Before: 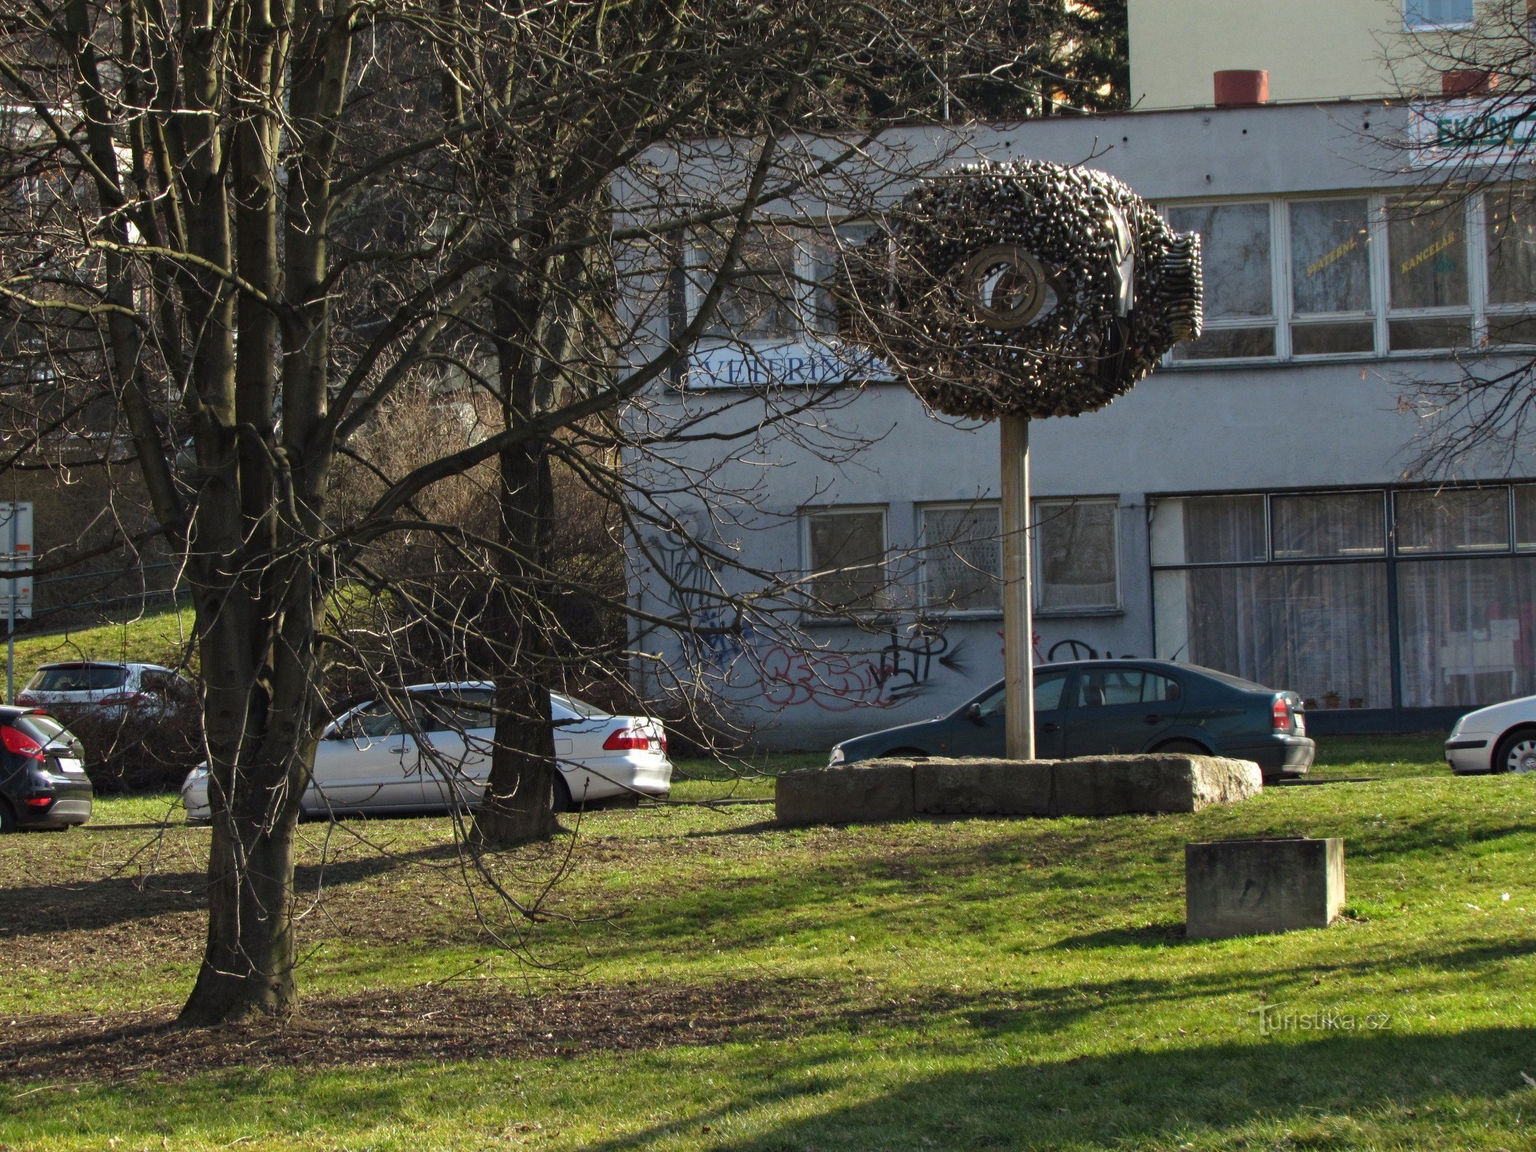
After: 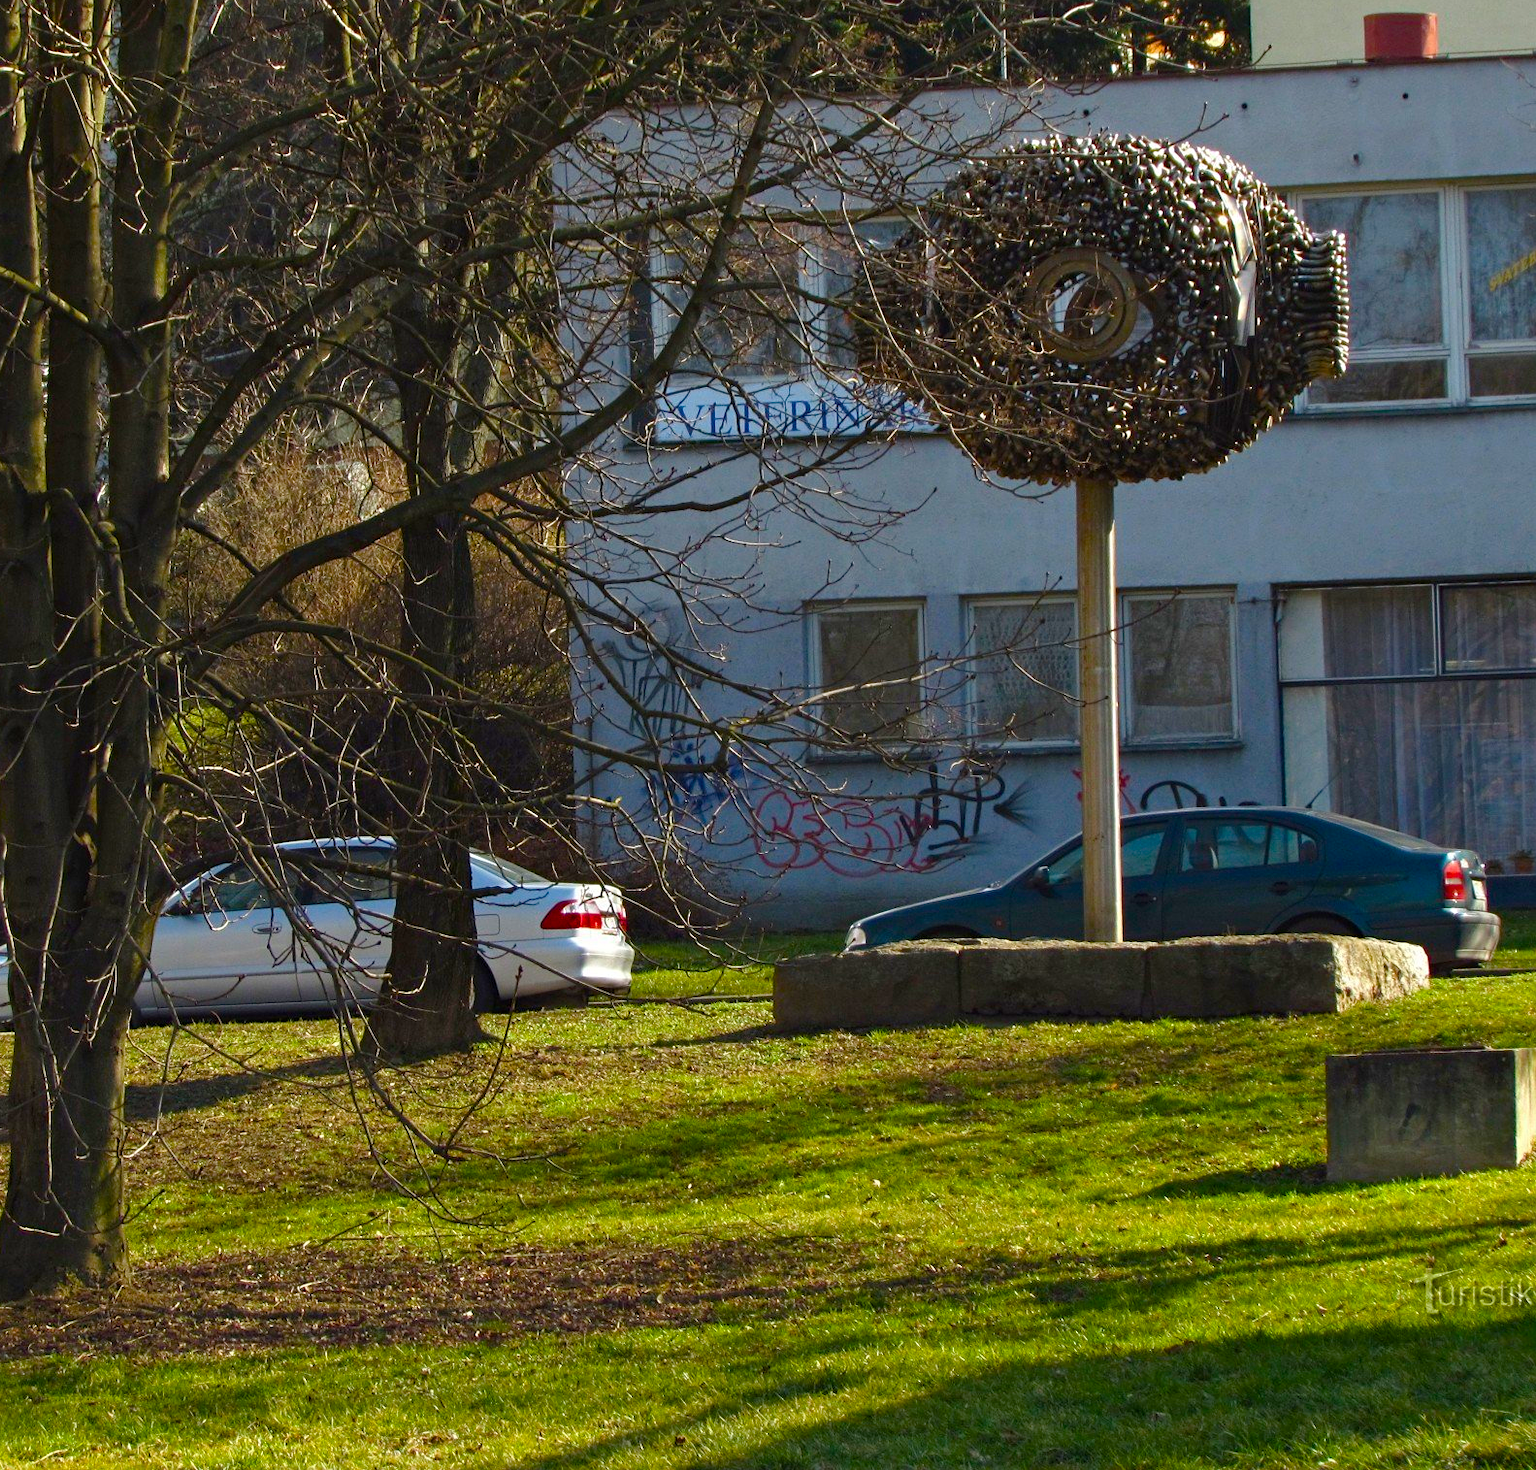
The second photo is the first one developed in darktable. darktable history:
sharpen: amount 0.2
color balance rgb: linear chroma grading › global chroma 18.9%, perceptual saturation grading › global saturation 20%, perceptual saturation grading › highlights -25%, perceptual saturation grading › shadows 50%, global vibrance 18.93%
crop and rotate: left 13.15%, top 5.251%, right 12.609%
